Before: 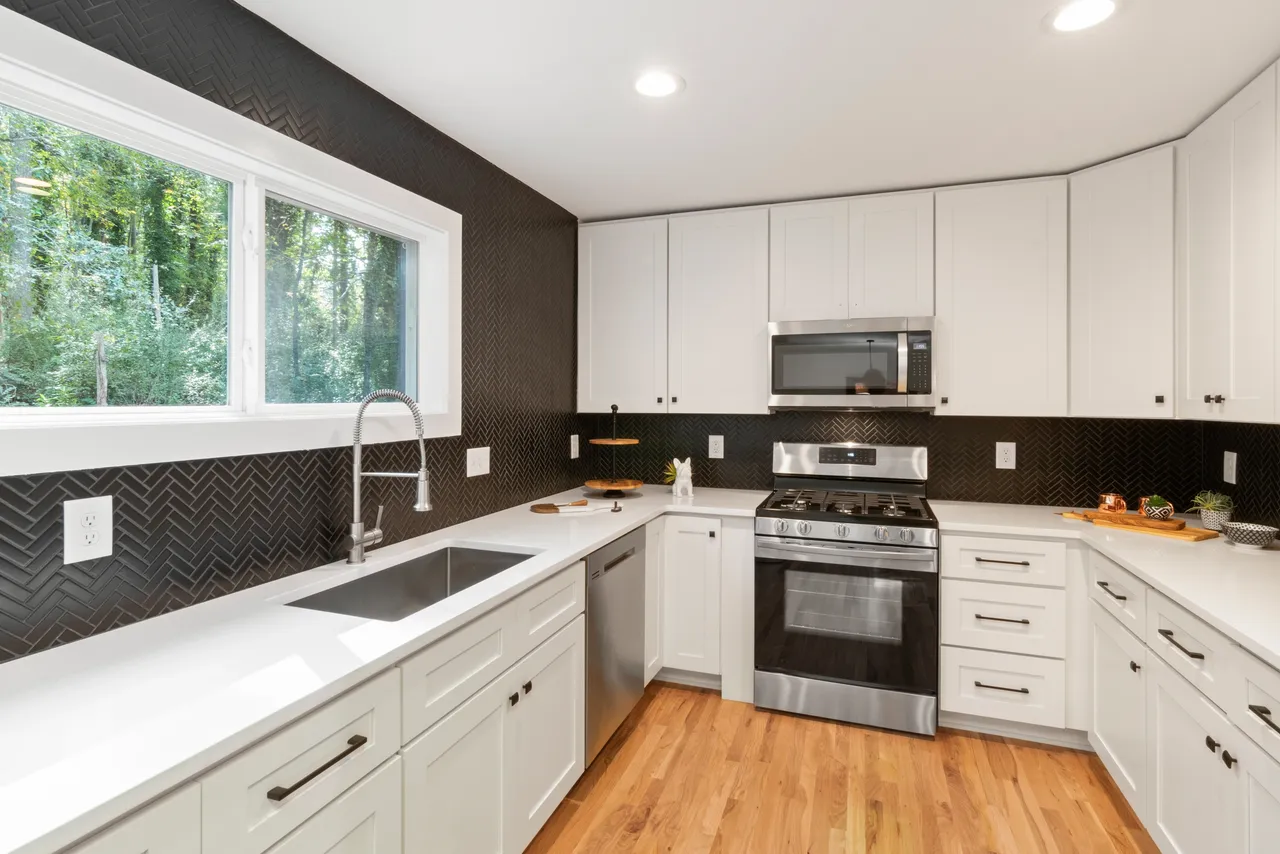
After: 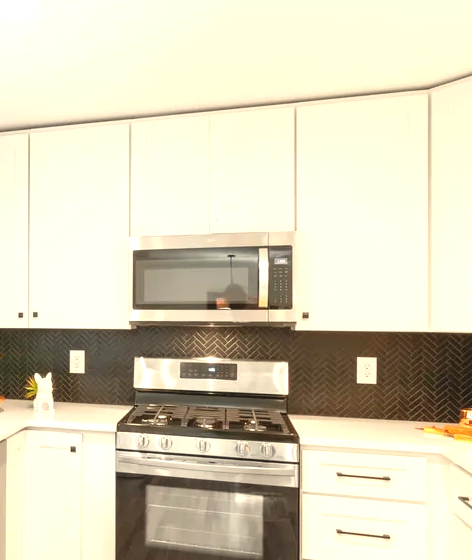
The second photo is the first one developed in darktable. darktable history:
crop and rotate: left 49.936%, top 10.094%, right 13.136%, bottom 24.256%
white balance: red 1.029, blue 0.92
exposure: exposure 1.137 EV, compensate highlight preservation false
contrast brightness saturation: contrast -0.1, brightness 0.05, saturation 0.08
